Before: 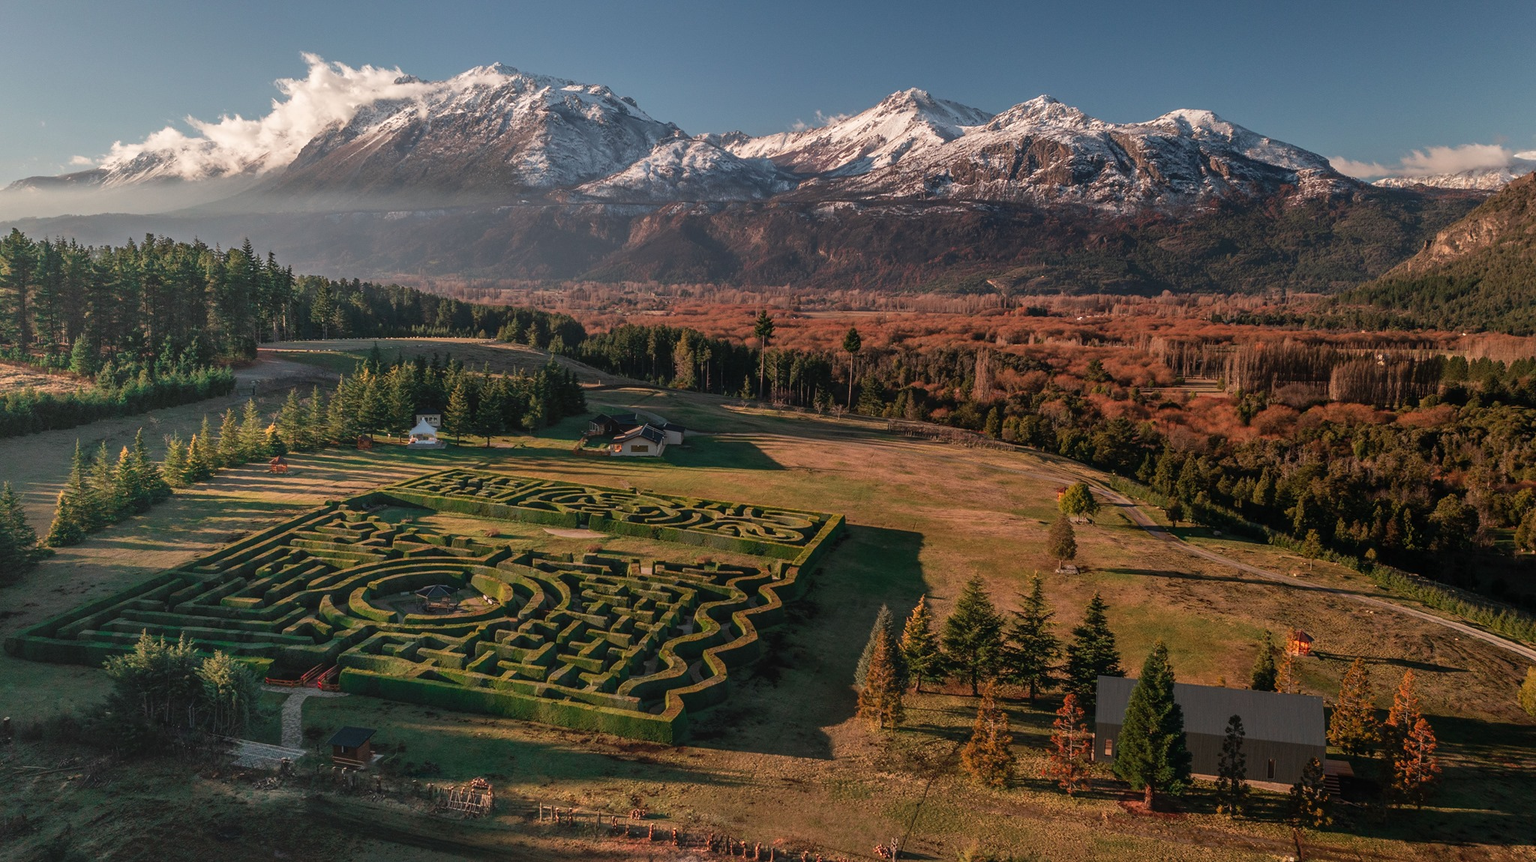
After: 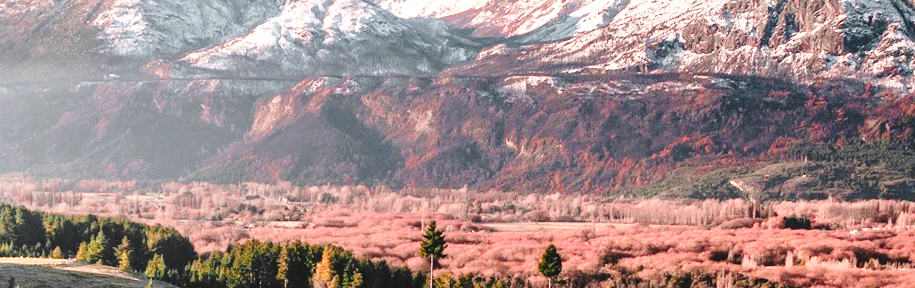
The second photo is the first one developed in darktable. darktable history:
base curve: curves: ch0 [(0, 0) (0.032, 0.037) (0.105, 0.228) (0.435, 0.76) (0.856, 0.983) (1, 1)], preserve colors none
crop: left 28.64%, top 16.832%, right 26.637%, bottom 58.055%
color zones: curves: ch0 [(0.257, 0.558) (0.75, 0.565)]; ch1 [(0.004, 0.857) (0.14, 0.416) (0.257, 0.695) (0.442, 0.032) (0.736, 0.266) (0.891, 0.741)]; ch2 [(0, 0.623) (0.112, 0.436) (0.271, 0.474) (0.516, 0.64) (0.743, 0.286)]
exposure: black level correction 0, exposure 0.68 EV, compensate exposure bias true, compensate highlight preservation false
